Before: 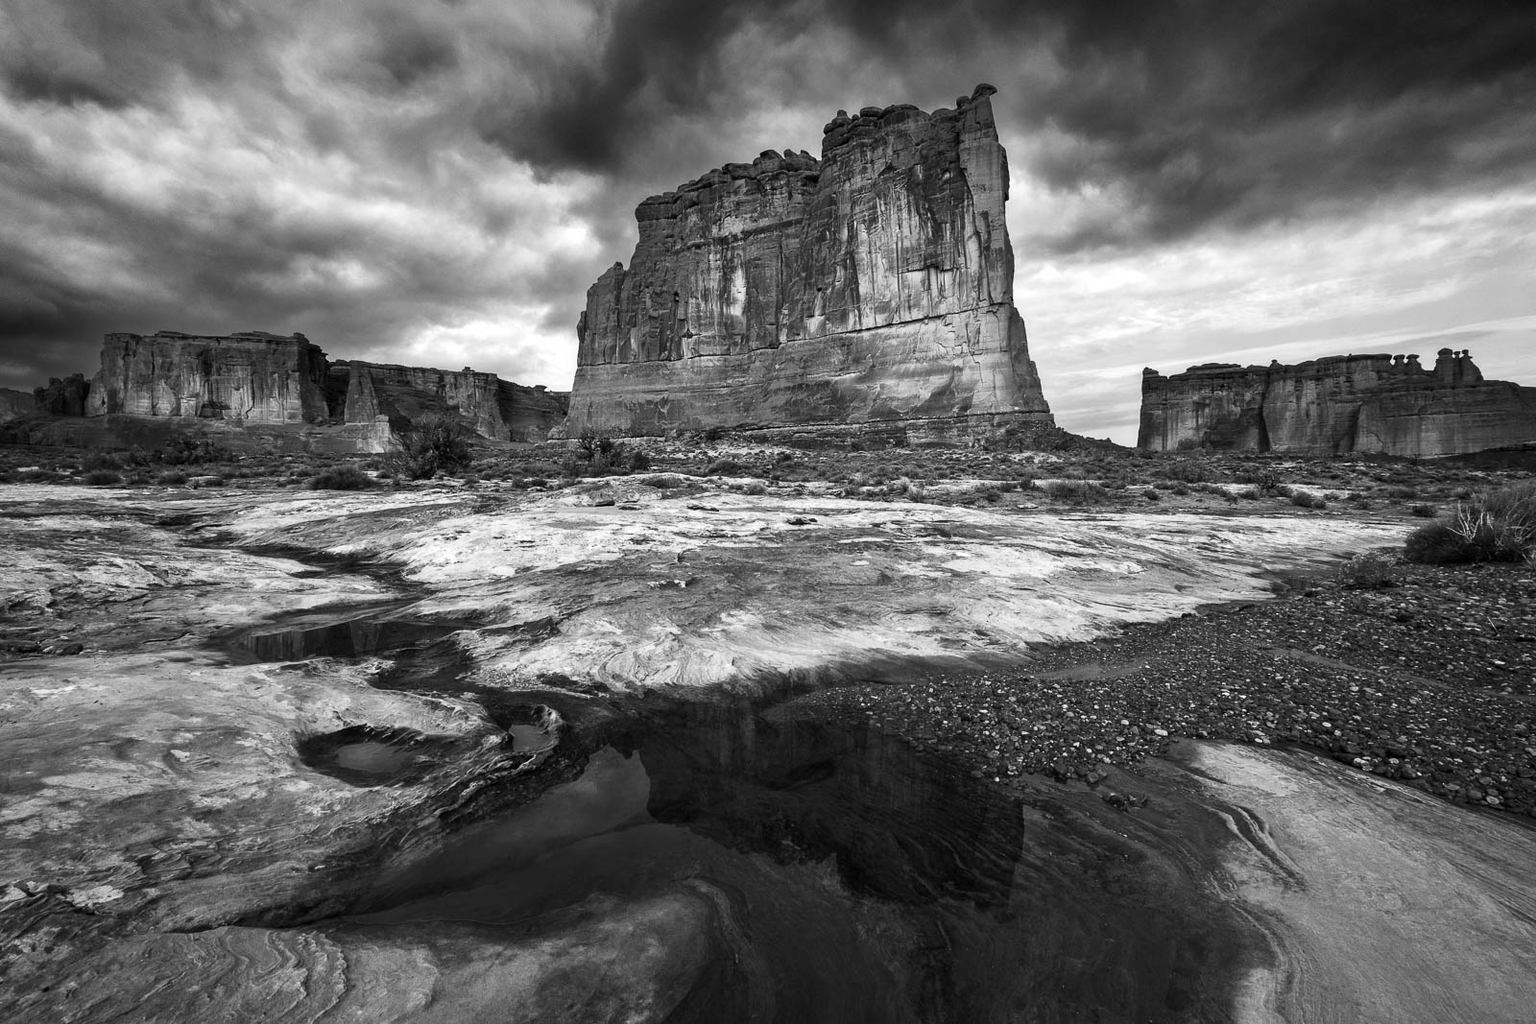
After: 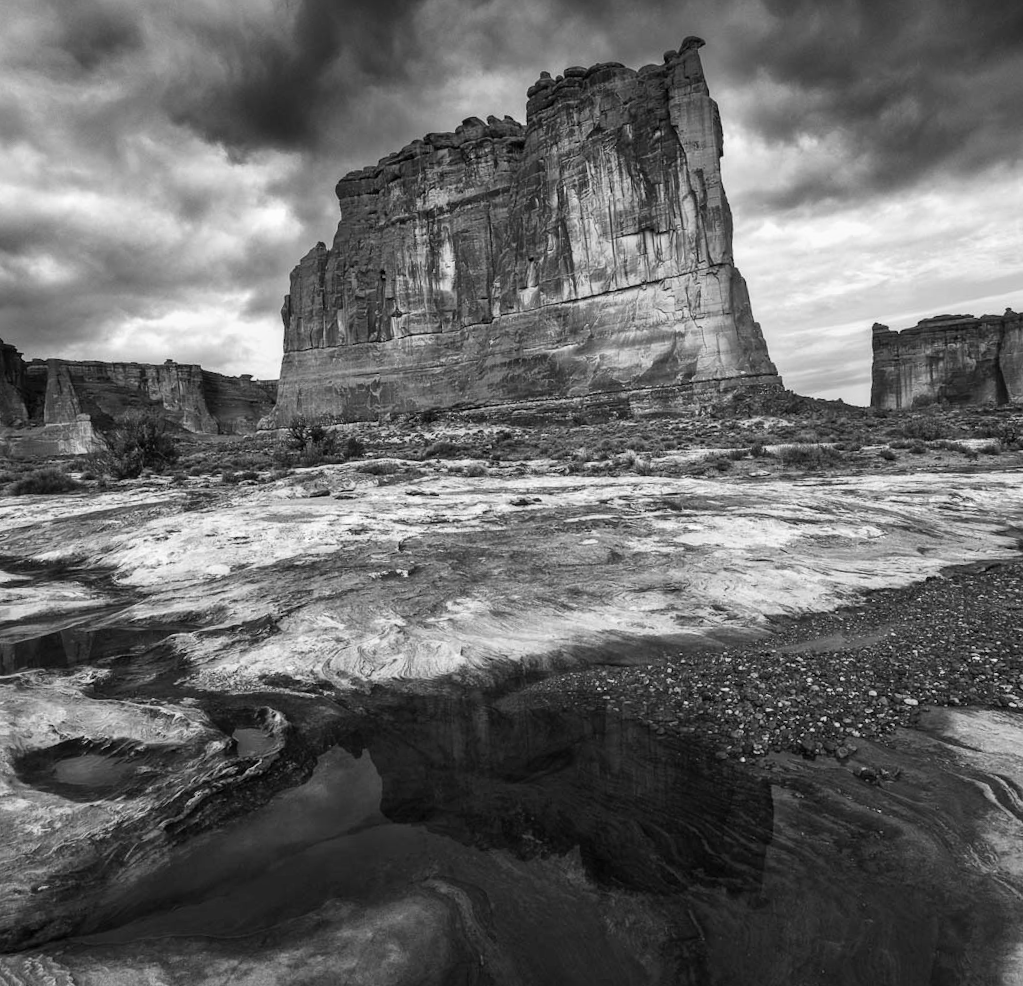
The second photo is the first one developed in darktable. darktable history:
crop and rotate: left 18.442%, right 15.508%
local contrast: detail 110%
rotate and perspective: rotation -3°, crop left 0.031, crop right 0.968, crop top 0.07, crop bottom 0.93
